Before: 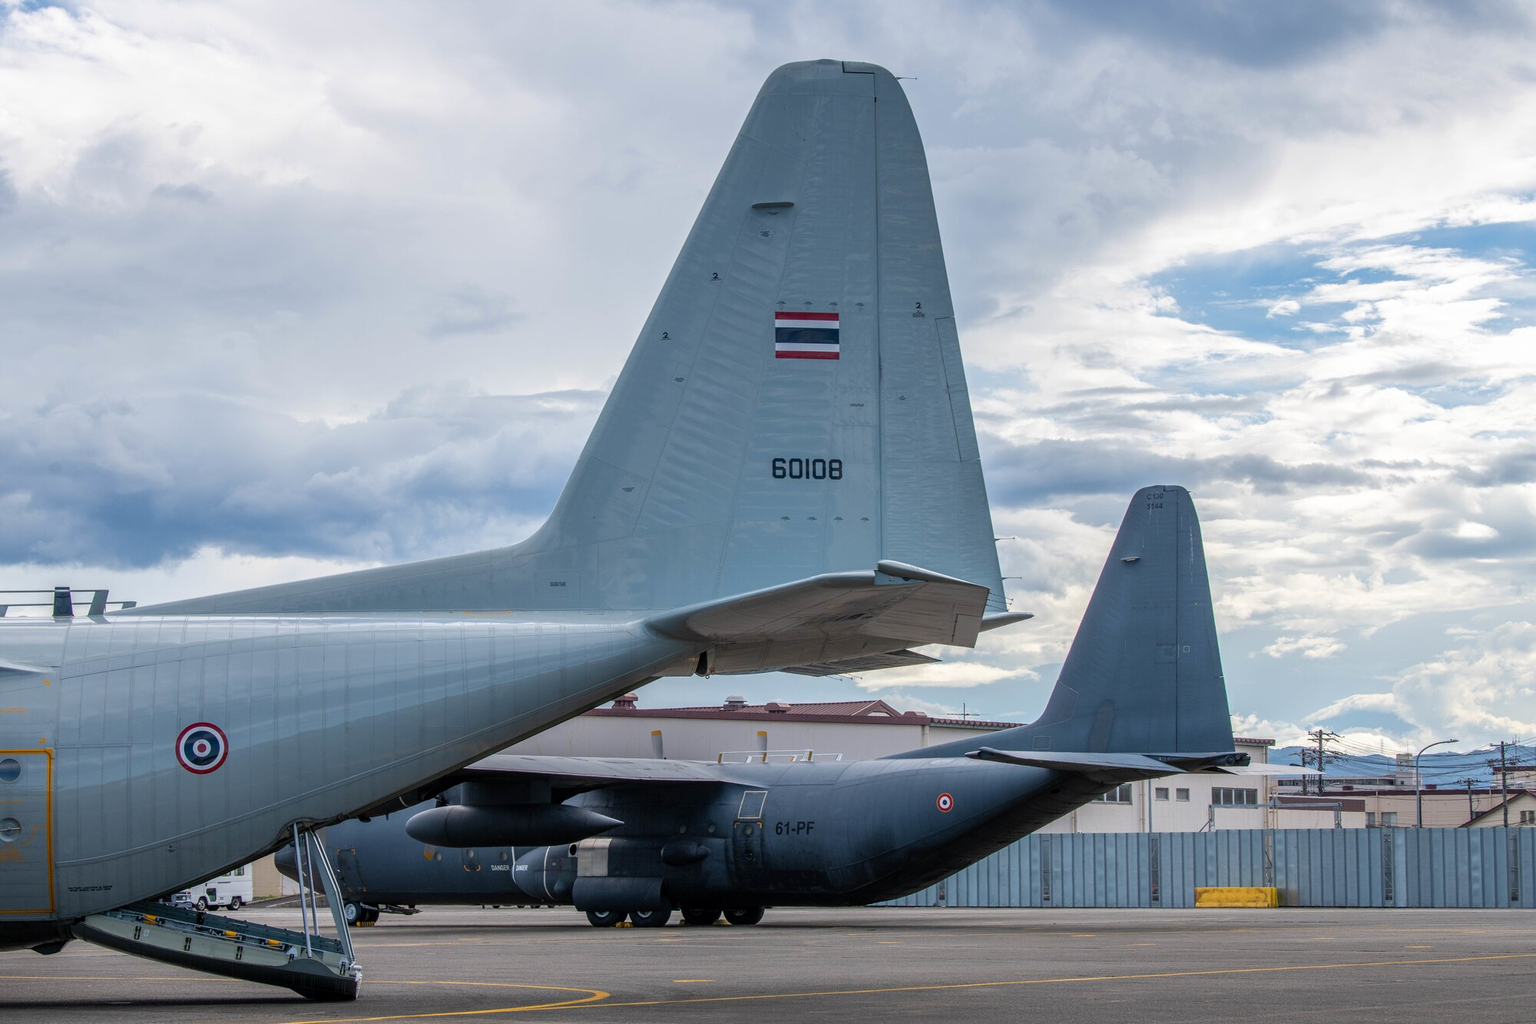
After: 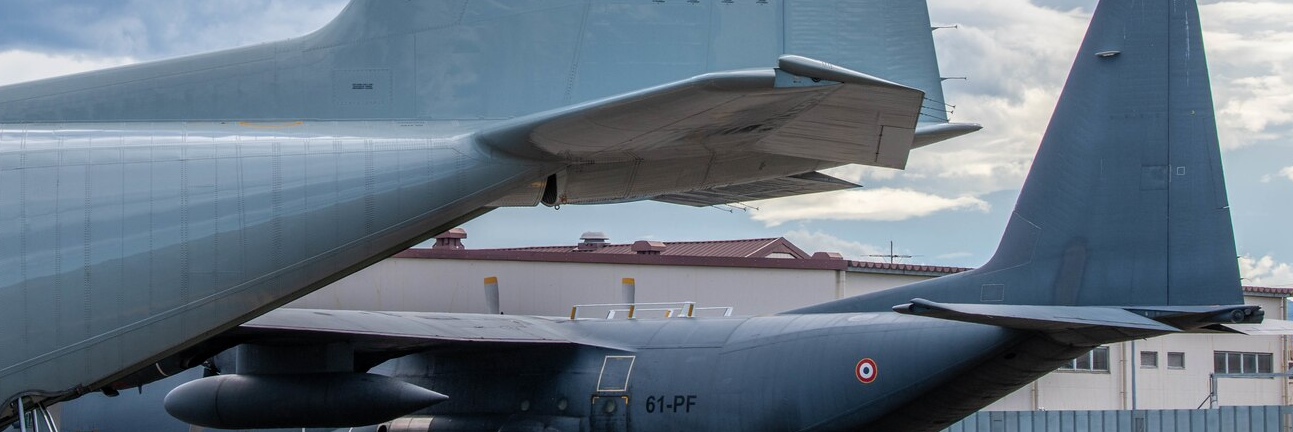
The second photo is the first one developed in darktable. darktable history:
crop: left 18.202%, top 50.634%, right 17.132%, bottom 16.94%
color balance rgb: perceptual saturation grading › global saturation 0.077%, saturation formula JzAzBz (2021)
